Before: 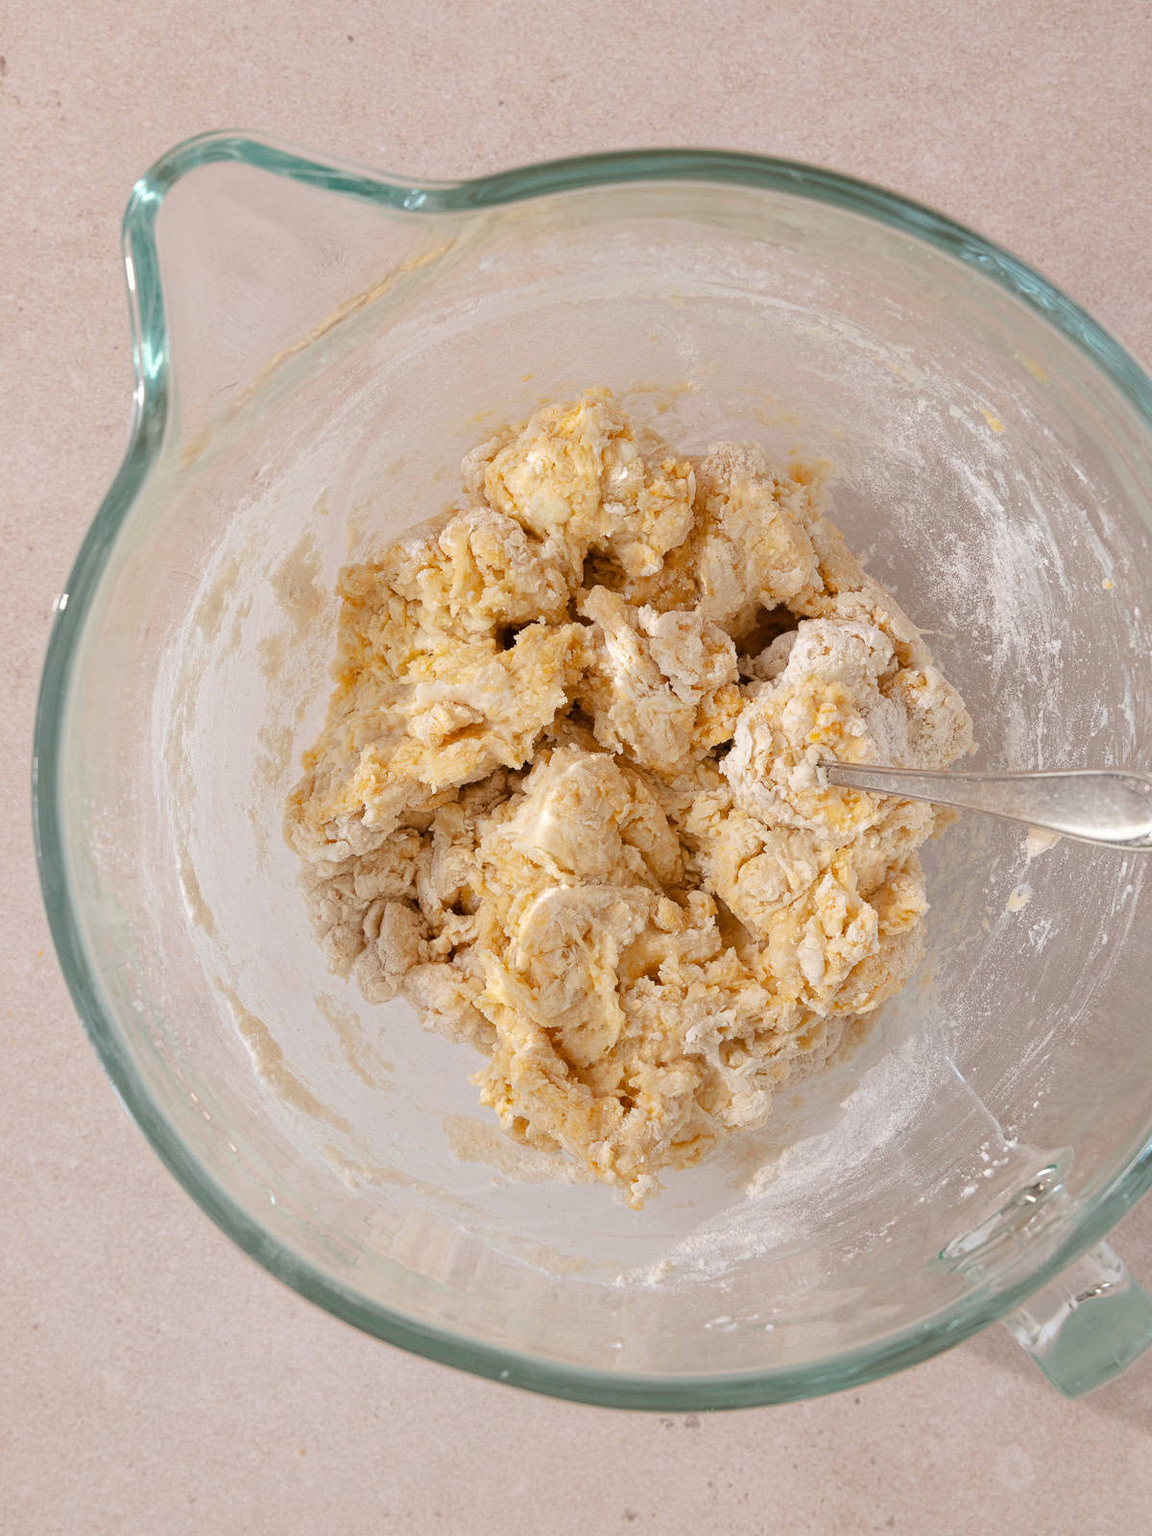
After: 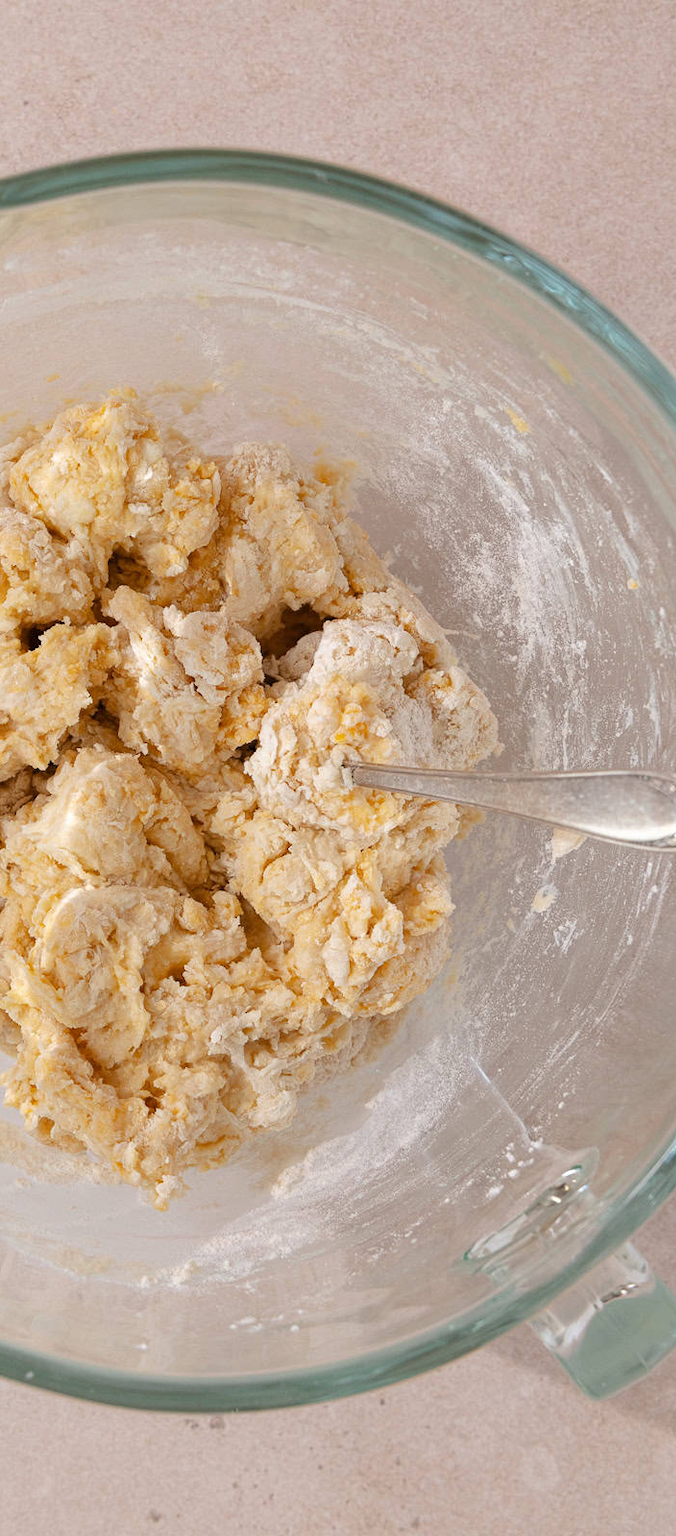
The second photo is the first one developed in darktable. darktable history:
crop: left 41.305%
